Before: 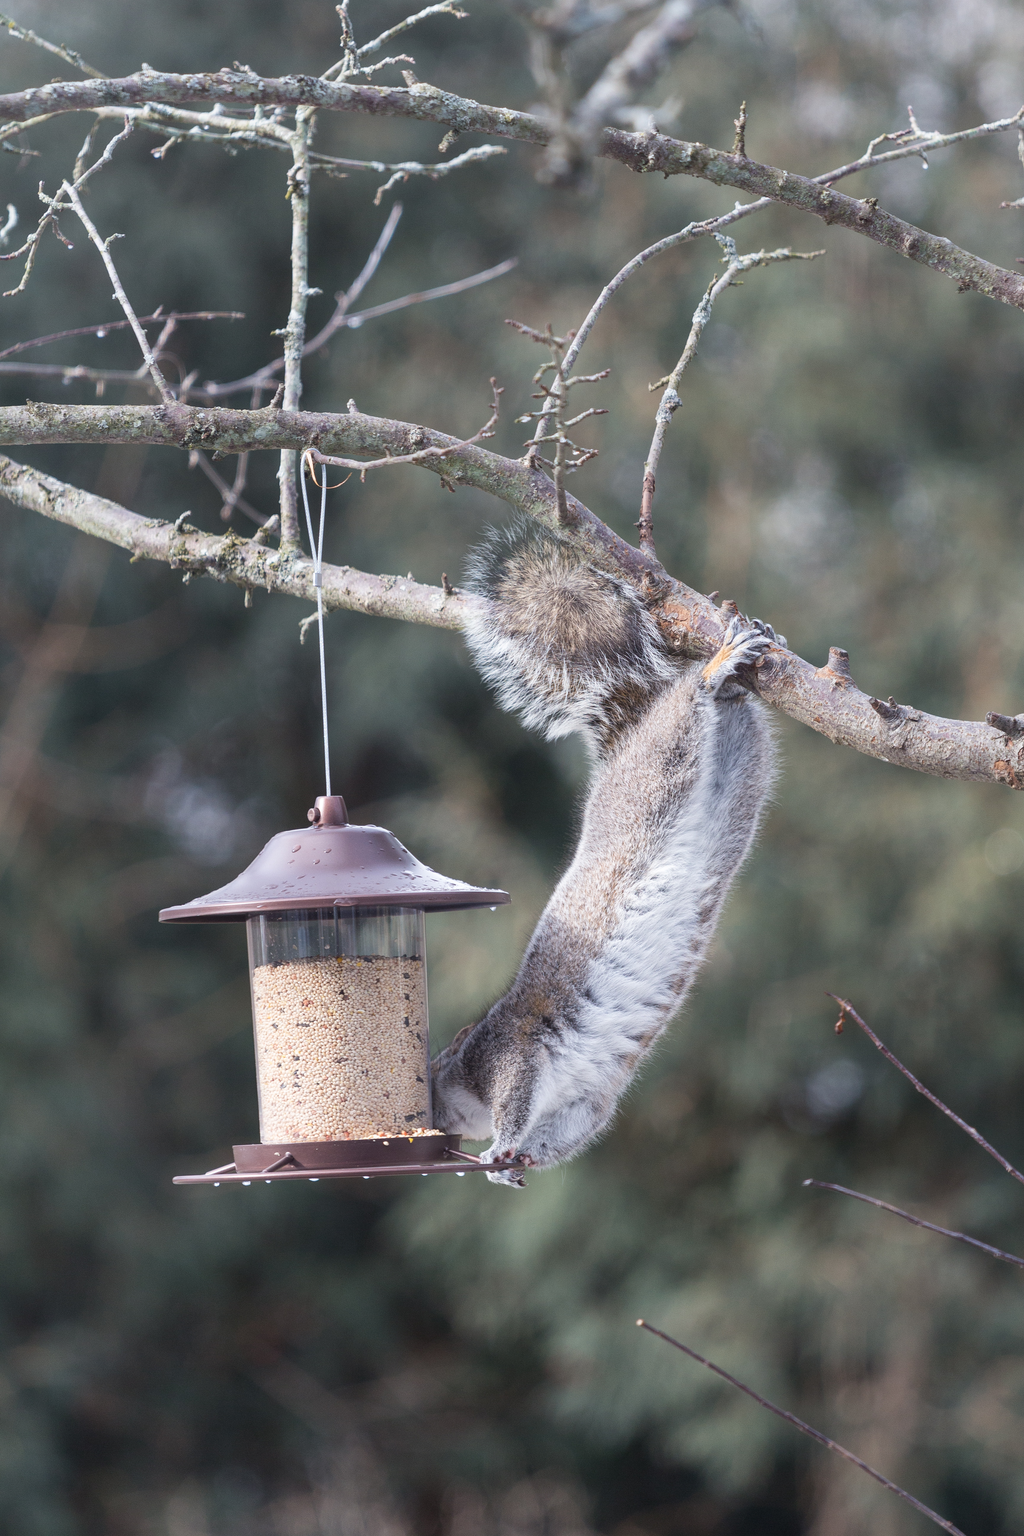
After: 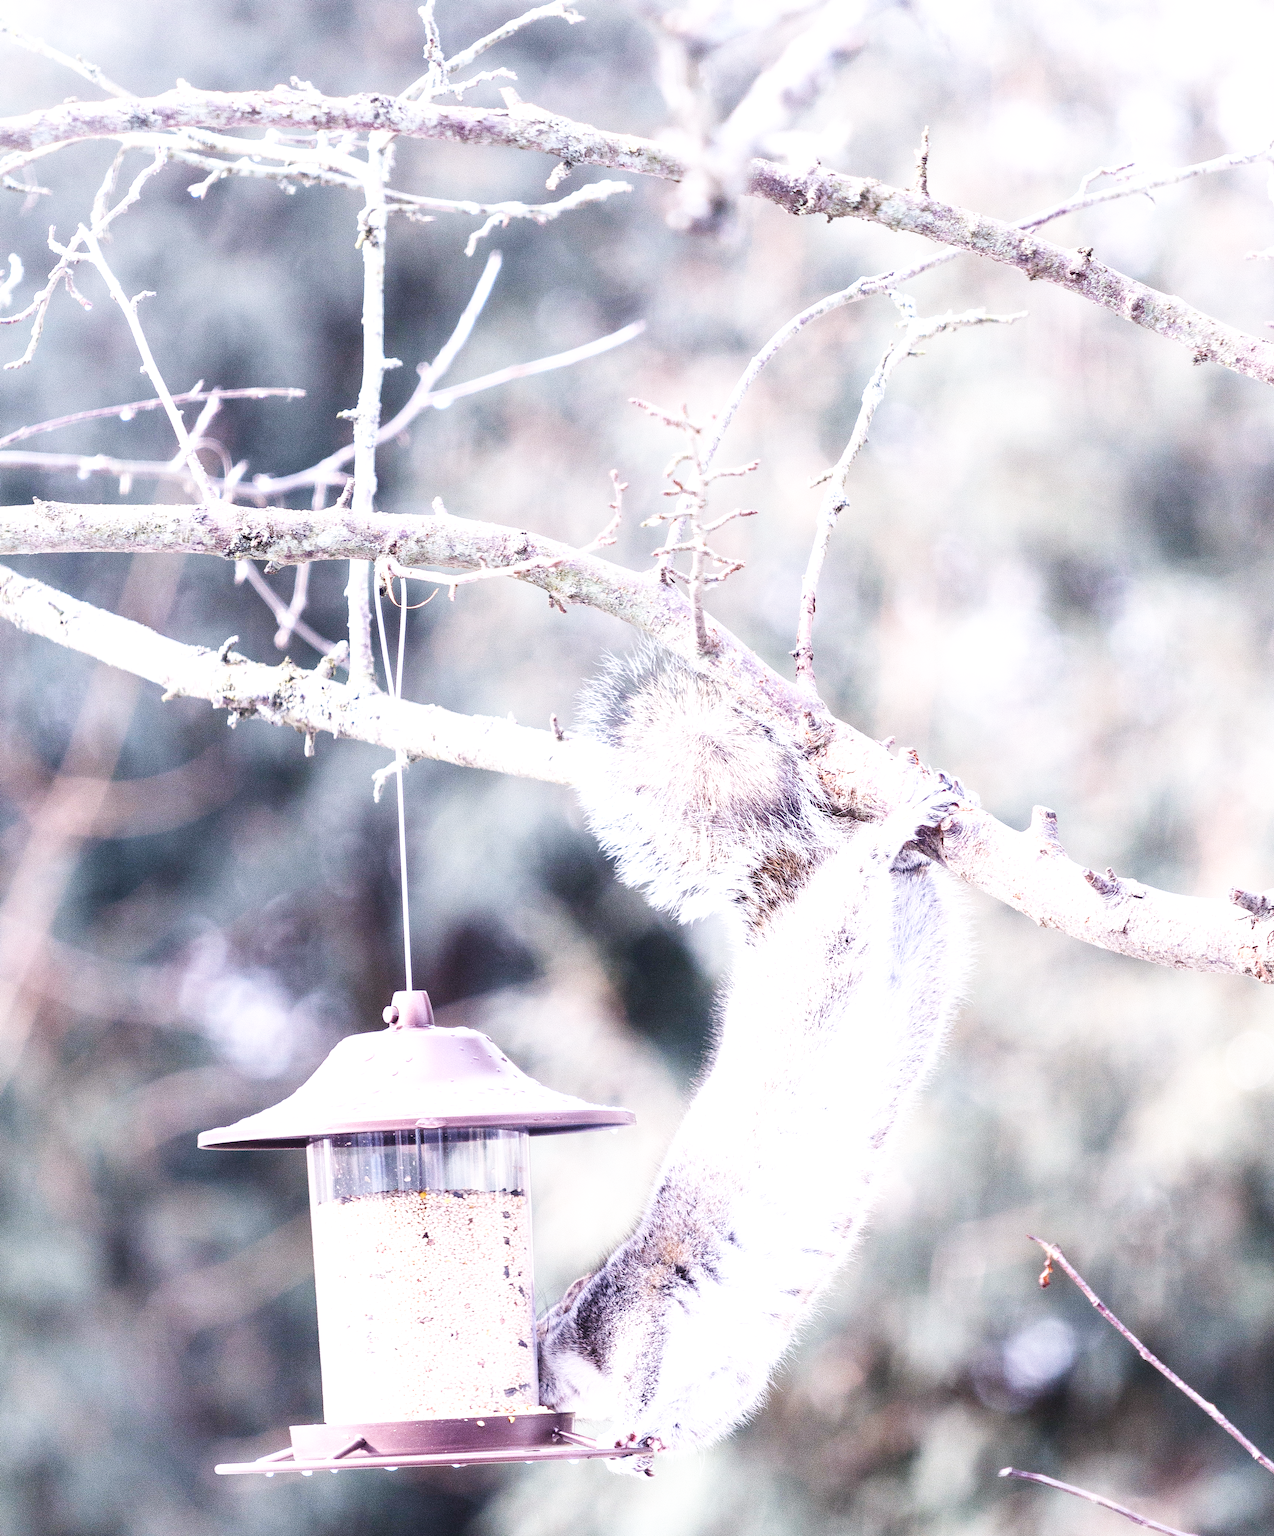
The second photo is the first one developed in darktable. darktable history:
base curve: curves: ch0 [(0, 0.003) (0.001, 0.002) (0.006, 0.004) (0.02, 0.022) (0.048, 0.086) (0.094, 0.234) (0.162, 0.431) (0.258, 0.629) (0.385, 0.8) (0.548, 0.918) (0.751, 0.988) (1, 1)], preserve colors none
tone equalizer: -8 EV -0.75 EV, -7 EV -0.7 EV, -6 EV -0.6 EV, -5 EV -0.4 EV, -3 EV 0.4 EV, -2 EV 0.6 EV, -1 EV 0.7 EV, +0 EV 0.75 EV, edges refinement/feathering 500, mask exposure compensation -1.57 EV, preserve details no
crop: bottom 19.644%
exposure: black level correction 0, exposure 0.7 EV, compensate exposure bias true, compensate highlight preservation false
white balance: red 1.066, blue 1.119
